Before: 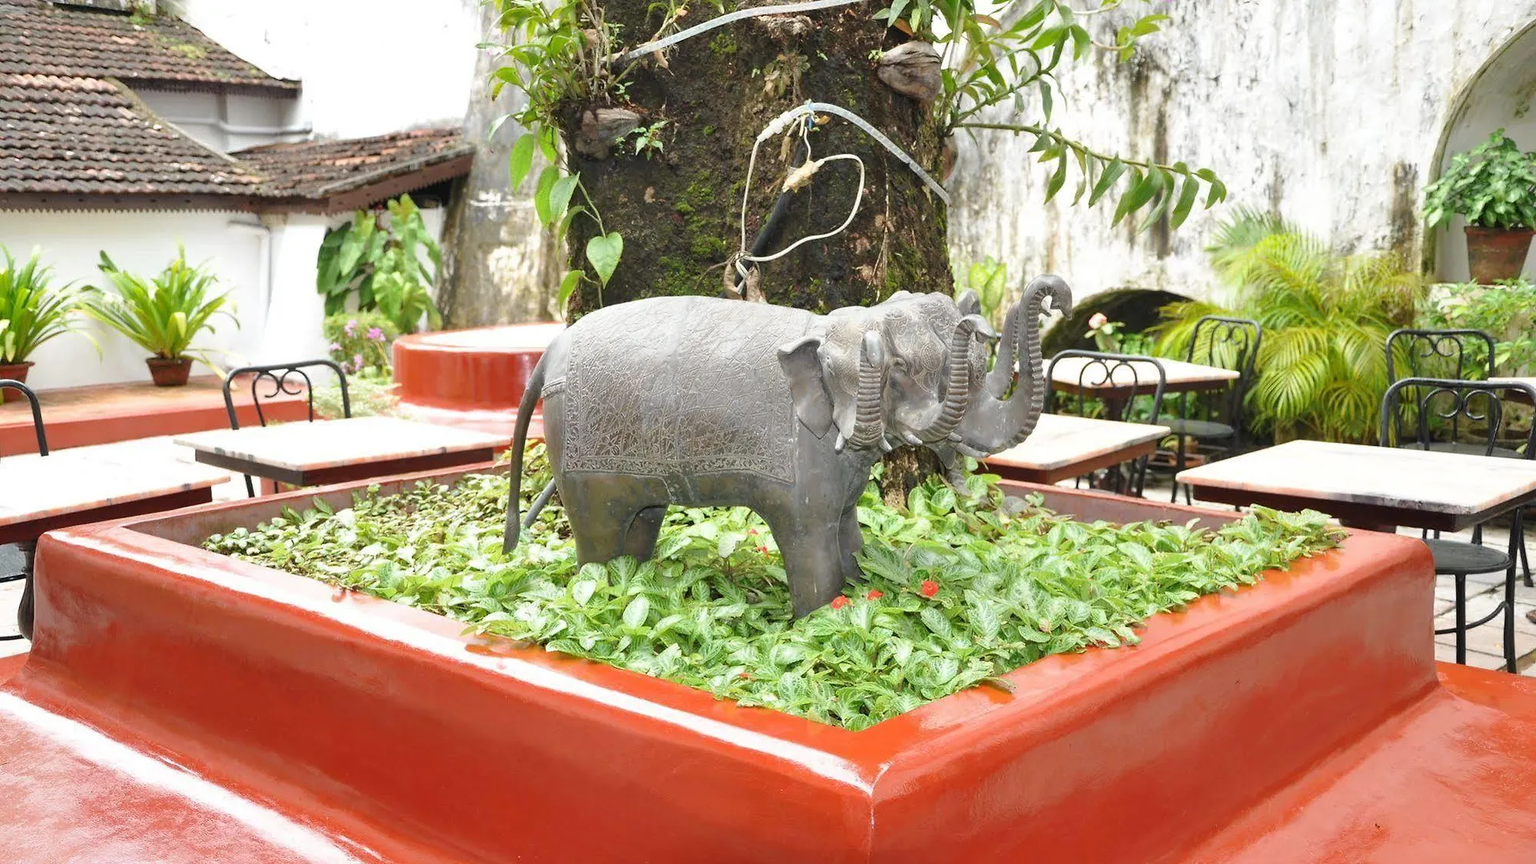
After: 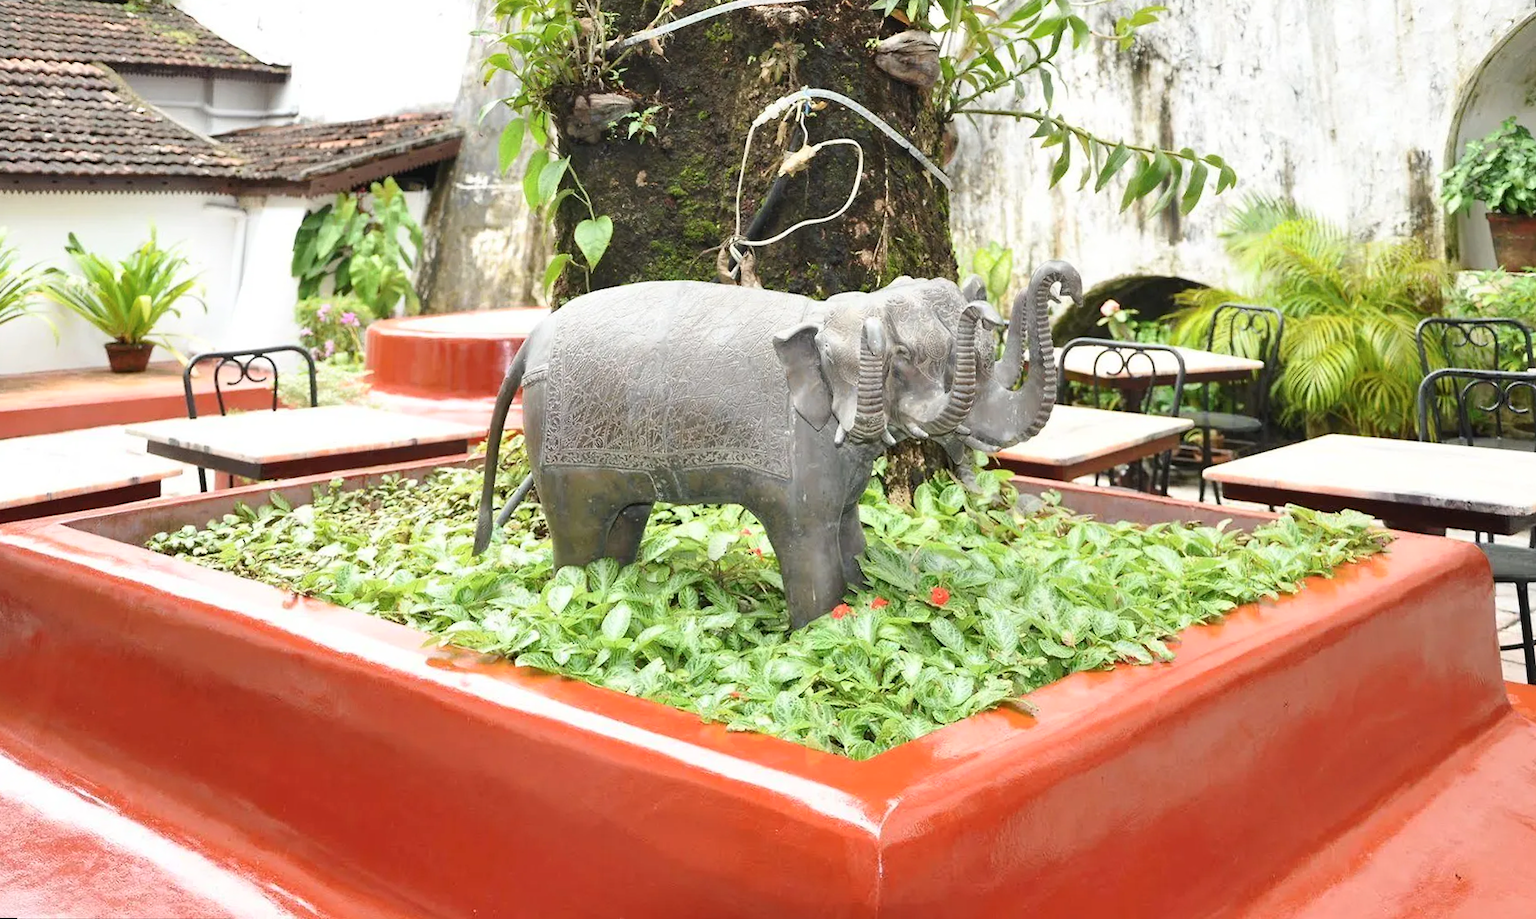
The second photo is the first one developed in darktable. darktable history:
rotate and perspective: rotation 0.215°, lens shift (vertical) -0.139, crop left 0.069, crop right 0.939, crop top 0.002, crop bottom 0.996
contrast brightness saturation: contrast 0.15, brightness 0.05
crop: top 1.049%, right 0.001%
